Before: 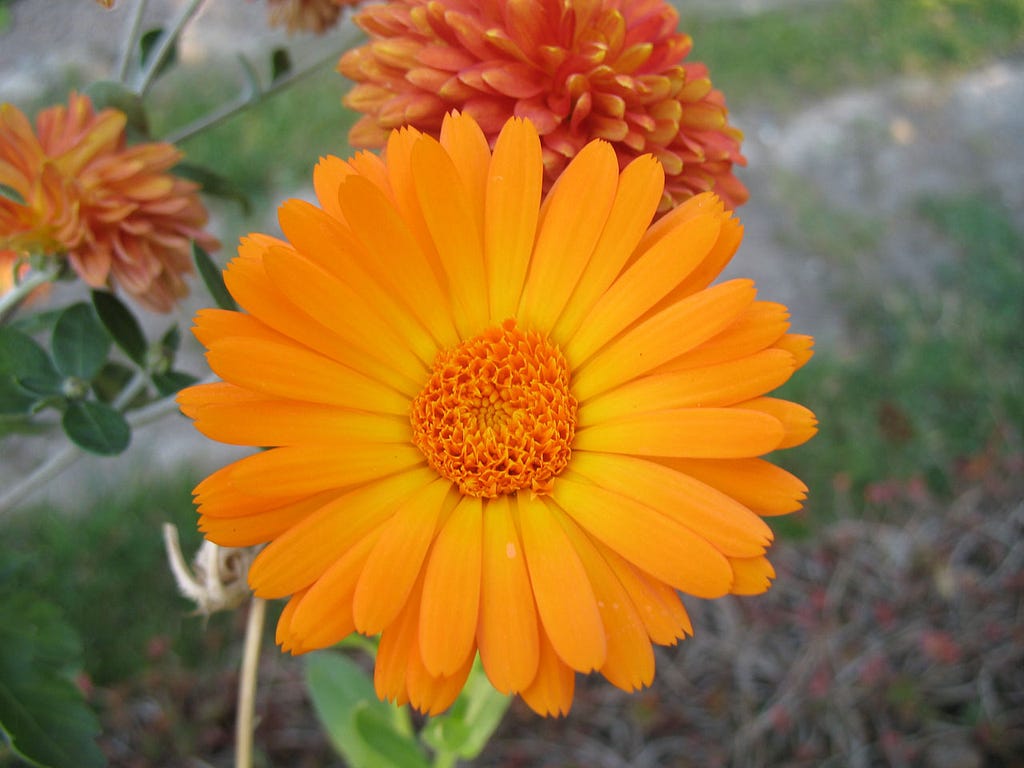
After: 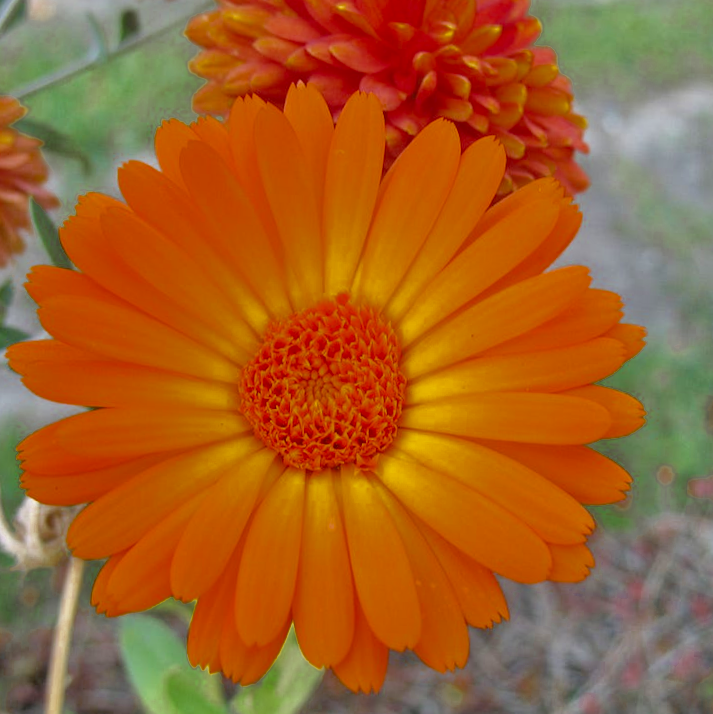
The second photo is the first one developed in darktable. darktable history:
tone equalizer: -7 EV 0.147 EV, -6 EV 0.634 EV, -5 EV 1.13 EV, -4 EV 1.31 EV, -3 EV 1.18 EV, -2 EV 0.6 EV, -1 EV 0.167 EV
crop and rotate: angle -3.24°, left 14.228%, top 0.031%, right 10.954%, bottom 0.08%
color zones: curves: ch0 [(0.11, 0.396) (0.195, 0.36) (0.25, 0.5) (0.303, 0.412) (0.357, 0.544) (0.75, 0.5) (0.967, 0.328)]; ch1 [(0, 0.468) (0.112, 0.512) (0.202, 0.6) (0.25, 0.5) (0.307, 0.352) (0.357, 0.544) (0.75, 0.5) (0.963, 0.524)]
